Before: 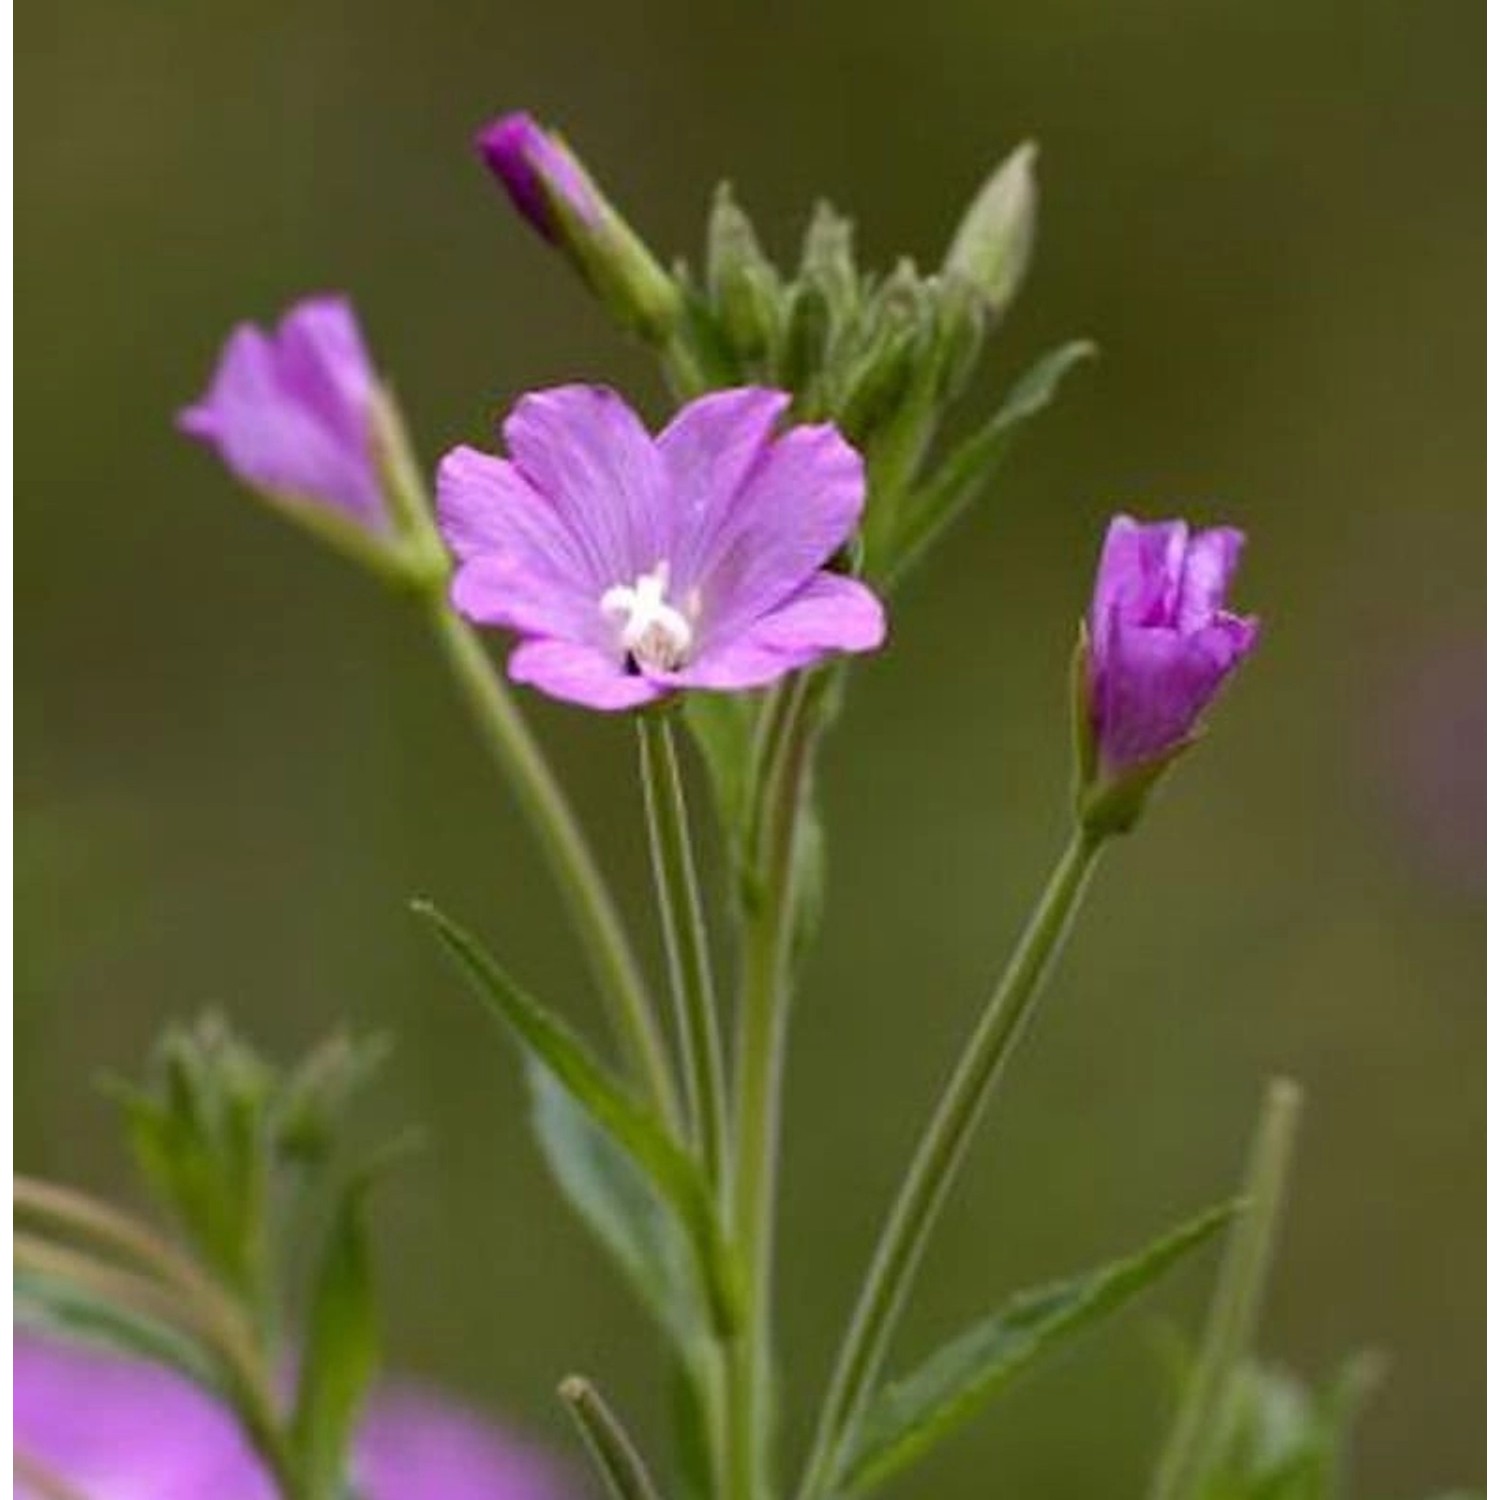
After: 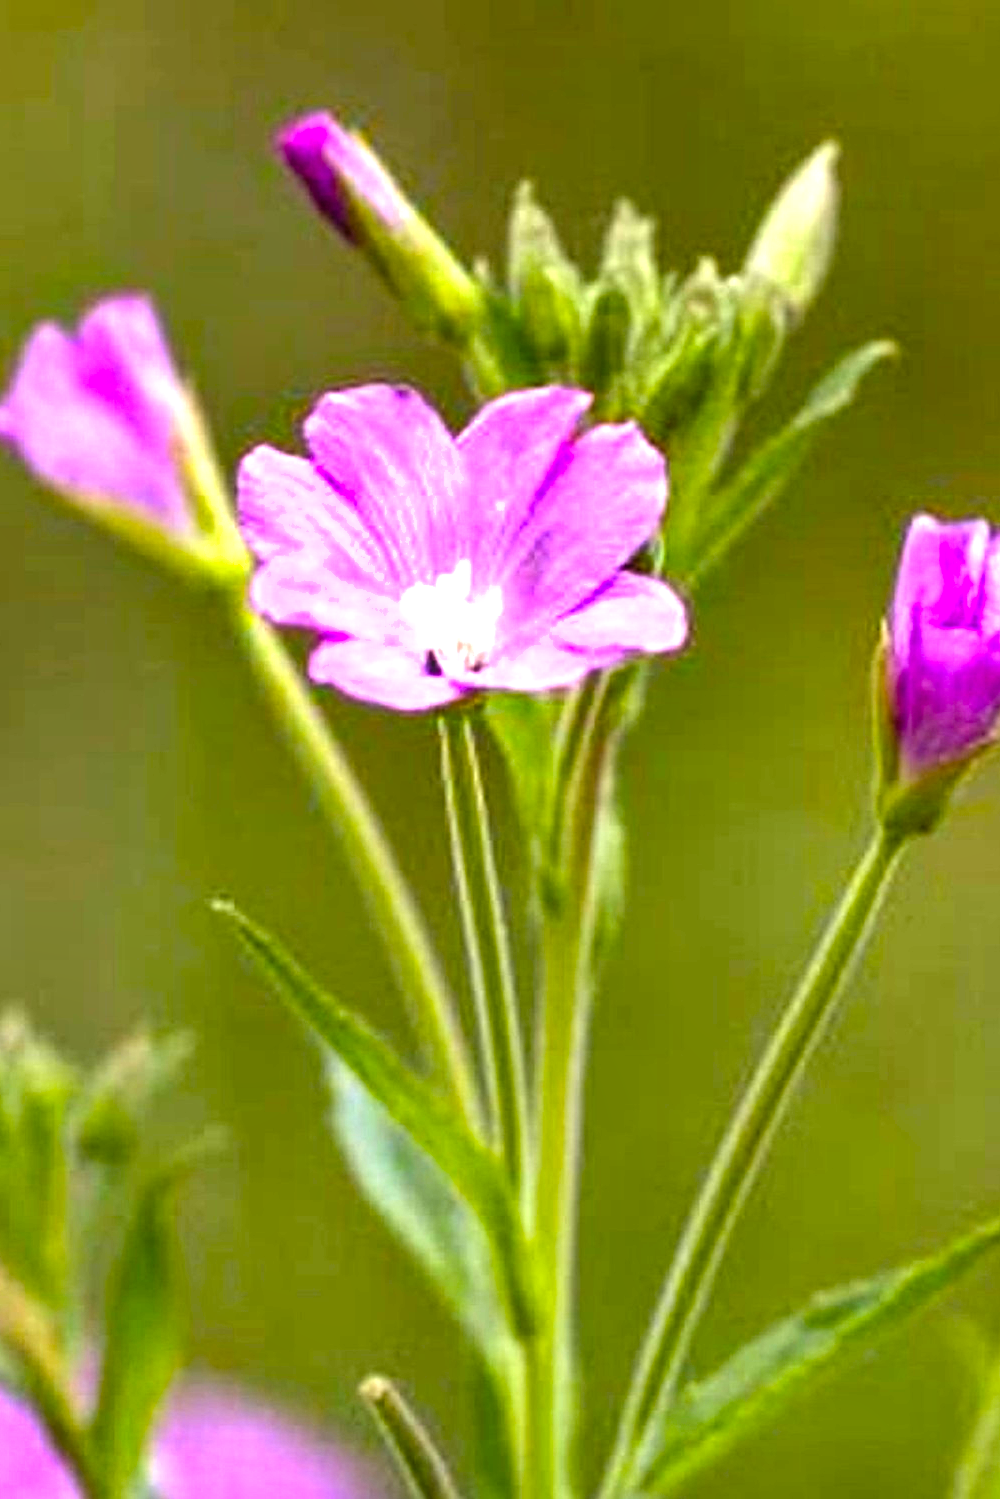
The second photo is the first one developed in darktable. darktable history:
local contrast: detail 130%
exposure: black level correction 0, exposure 1.387 EV, compensate exposure bias true, compensate highlight preservation false
crop and rotate: left 13.397%, right 19.919%
color balance rgb: linear chroma grading › global chroma 9.962%, perceptual saturation grading › global saturation 19.339%, contrast -10.093%
levels: black 0.059%, levels [0.062, 0.494, 0.925]
shadows and highlights: soften with gaussian
